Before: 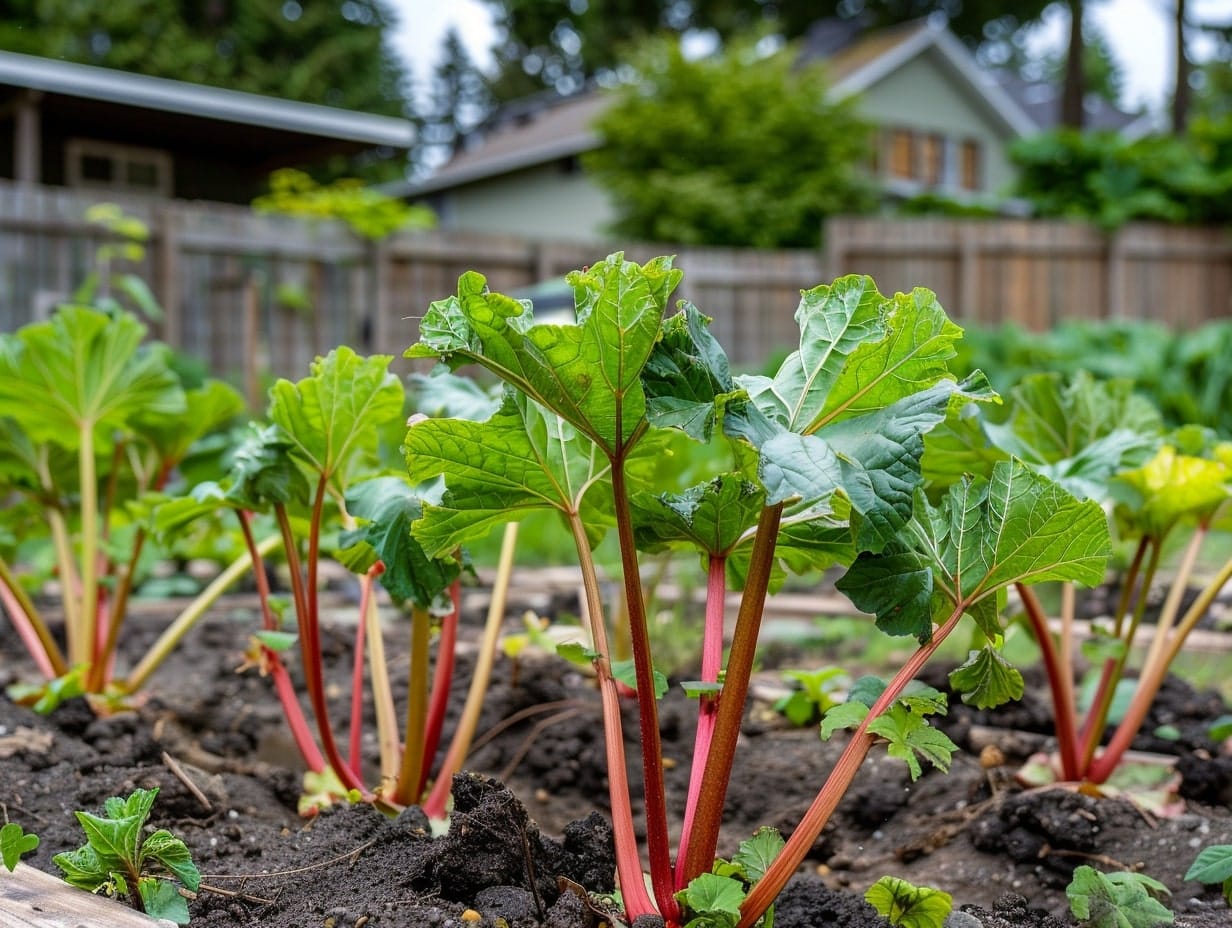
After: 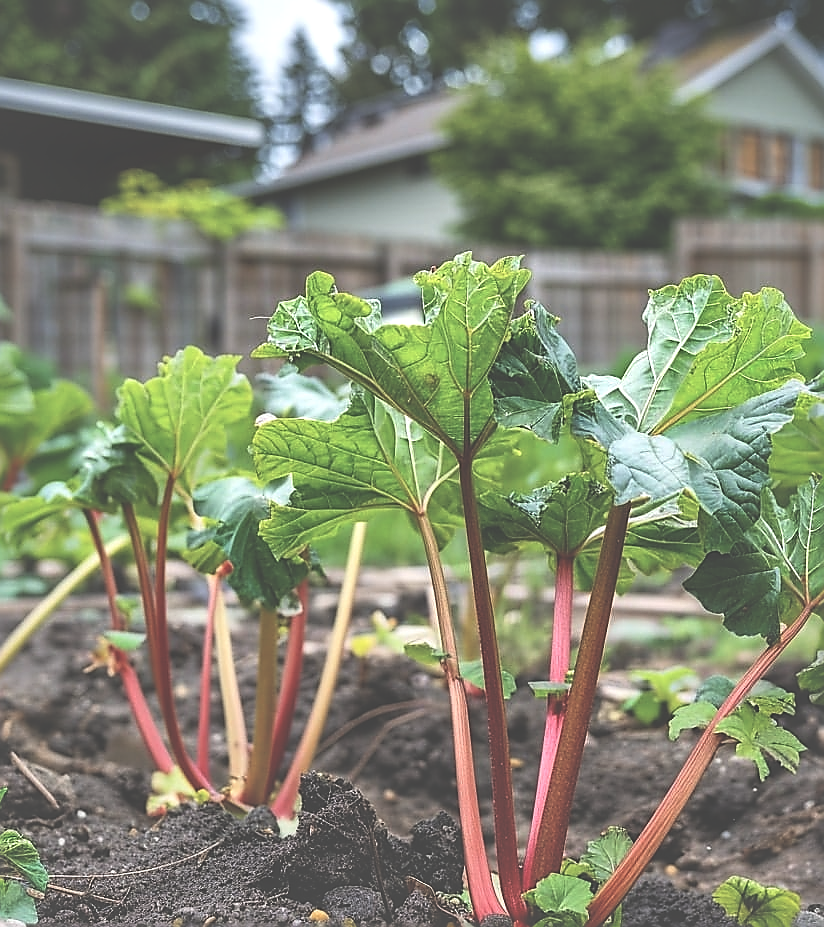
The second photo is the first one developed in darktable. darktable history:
exposure: black level correction -0.086, compensate exposure bias true, compensate highlight preservation false
sharpen: radius 1.378, amount 1.258, threshold 0.657
local contrast: mode bilateral grid, contrast 25, coarseness 60, detail 151%, midtone range 0.2
shadows and highlights: shadows -71.55, highlights 36.35, soften with gaussian
crop and rotate: left 12.389%, right 20.677%
